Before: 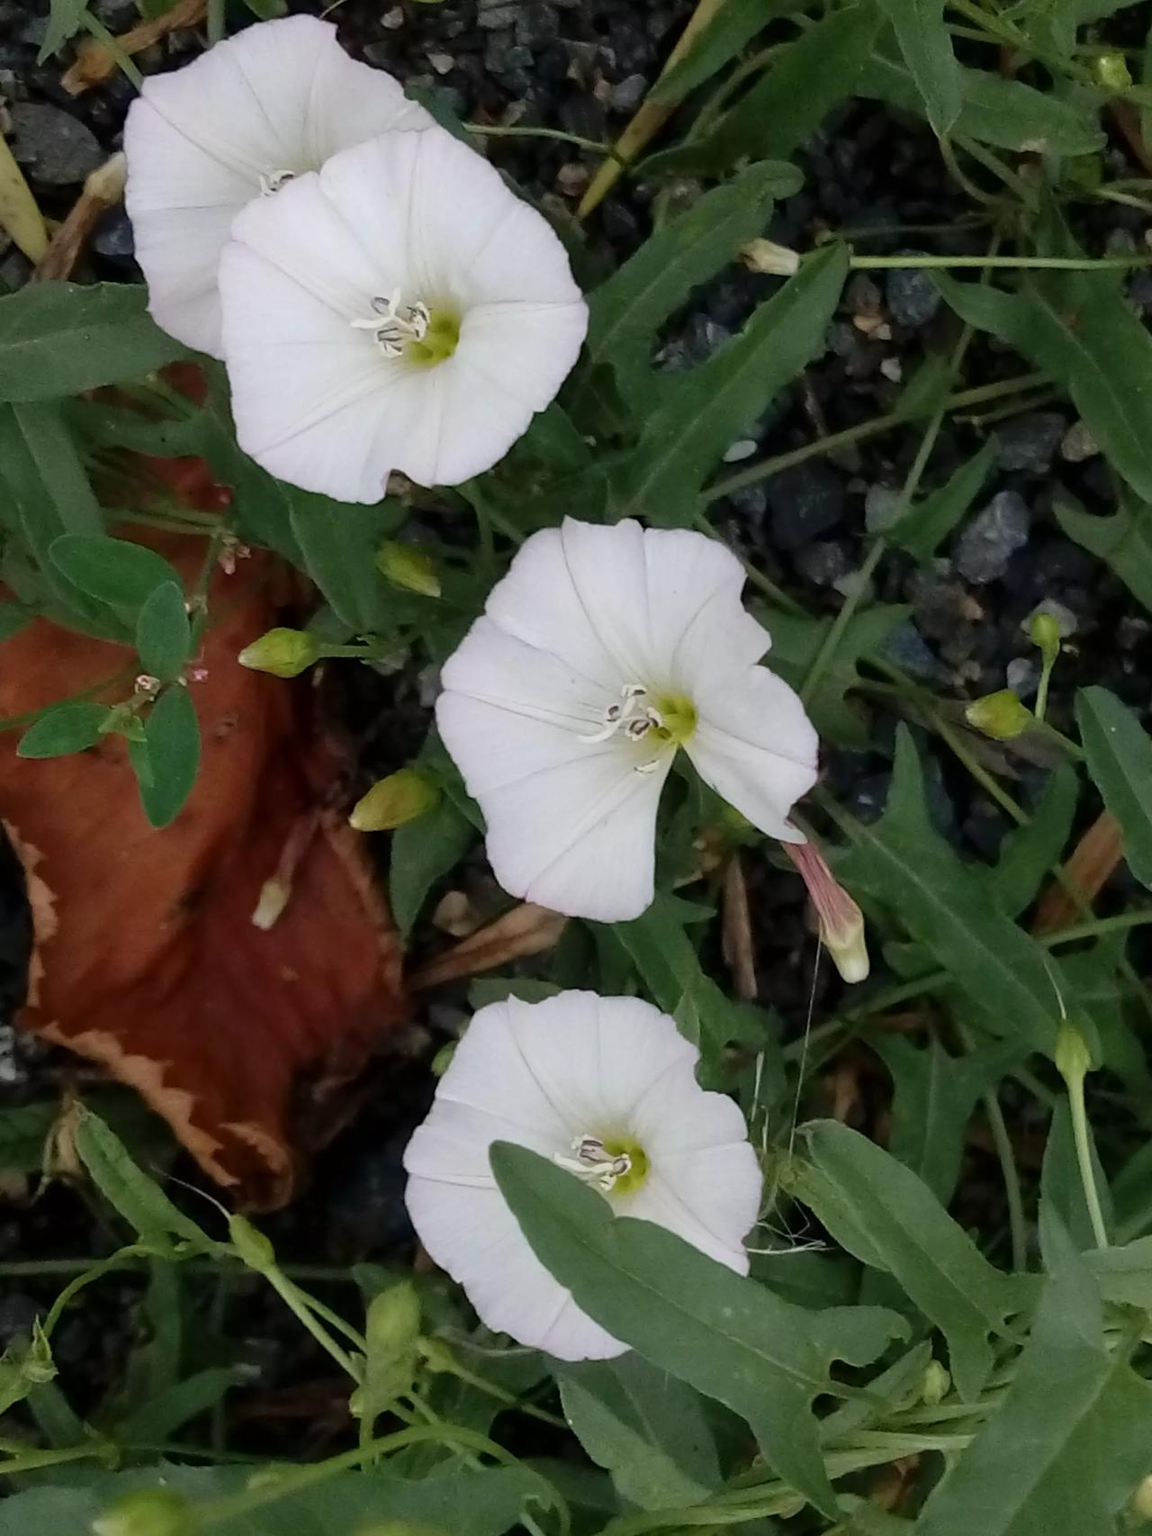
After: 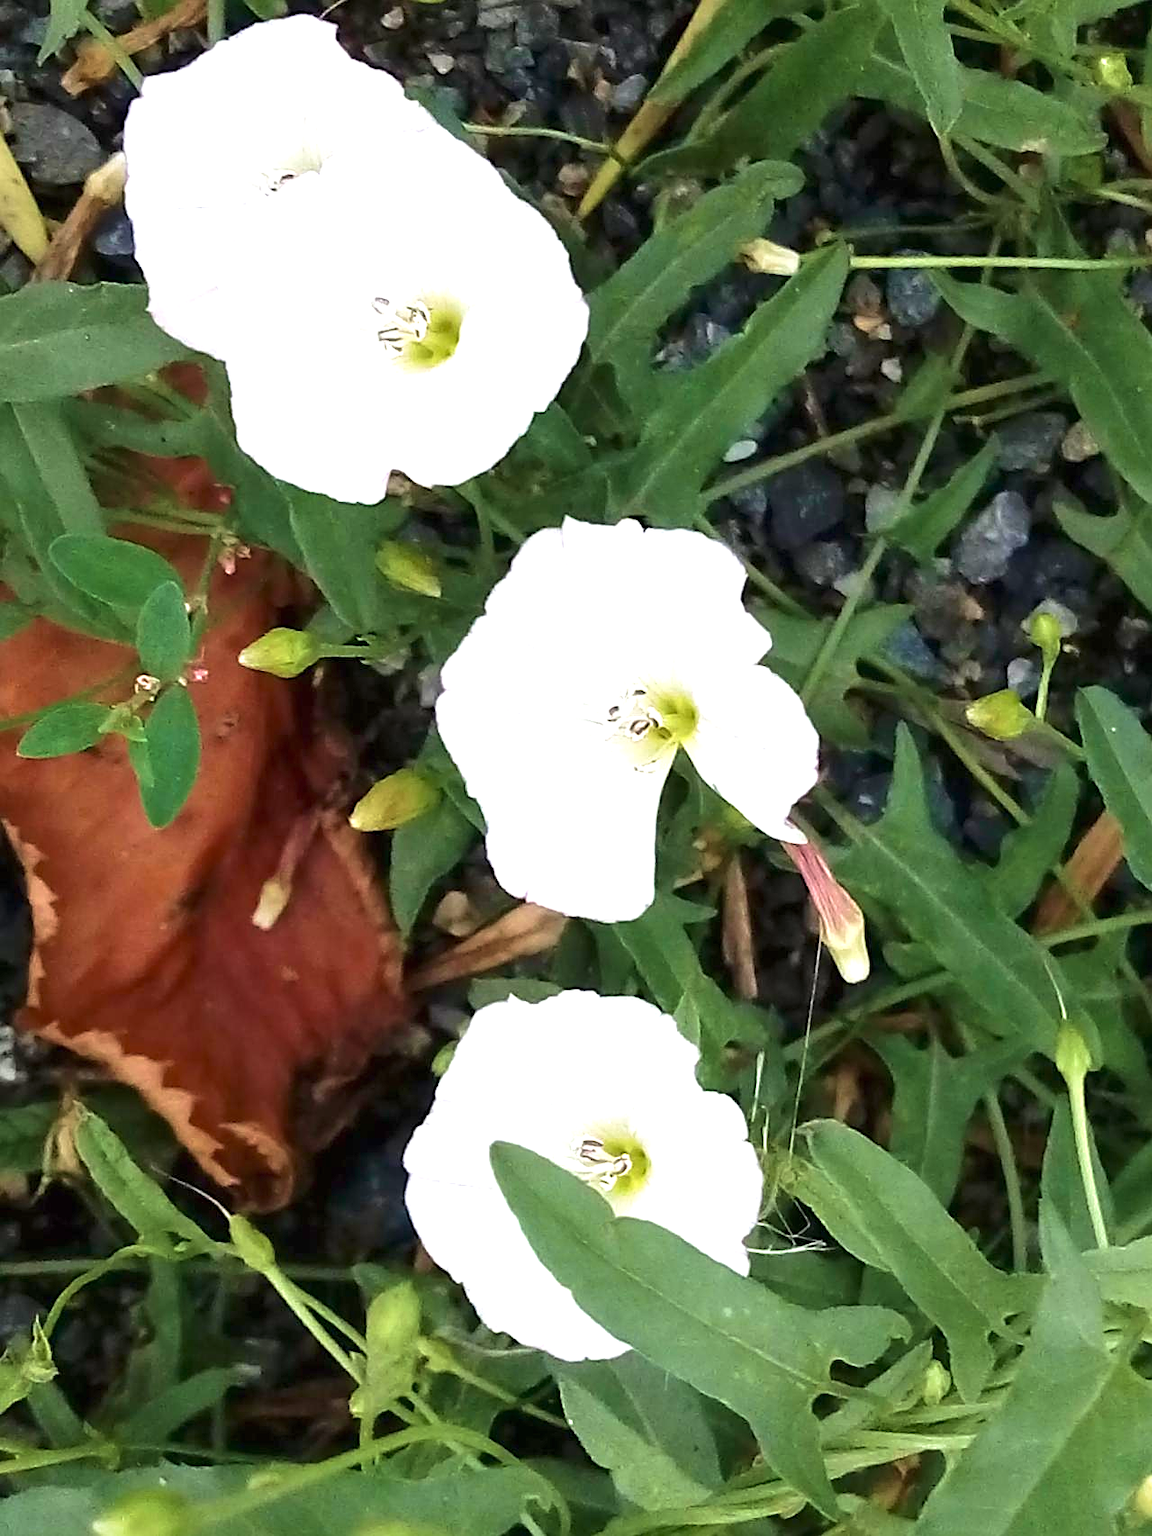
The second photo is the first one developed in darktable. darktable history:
sharpen: on, module defaults
velvia: on, module defaults
base curve: curves: ch0 [(0, 0) (0.472, 0.455) (1, 1)], preserve colors none
exposure: black level correction 0, exposure 1.453 EV, compensate highlight preservation false
